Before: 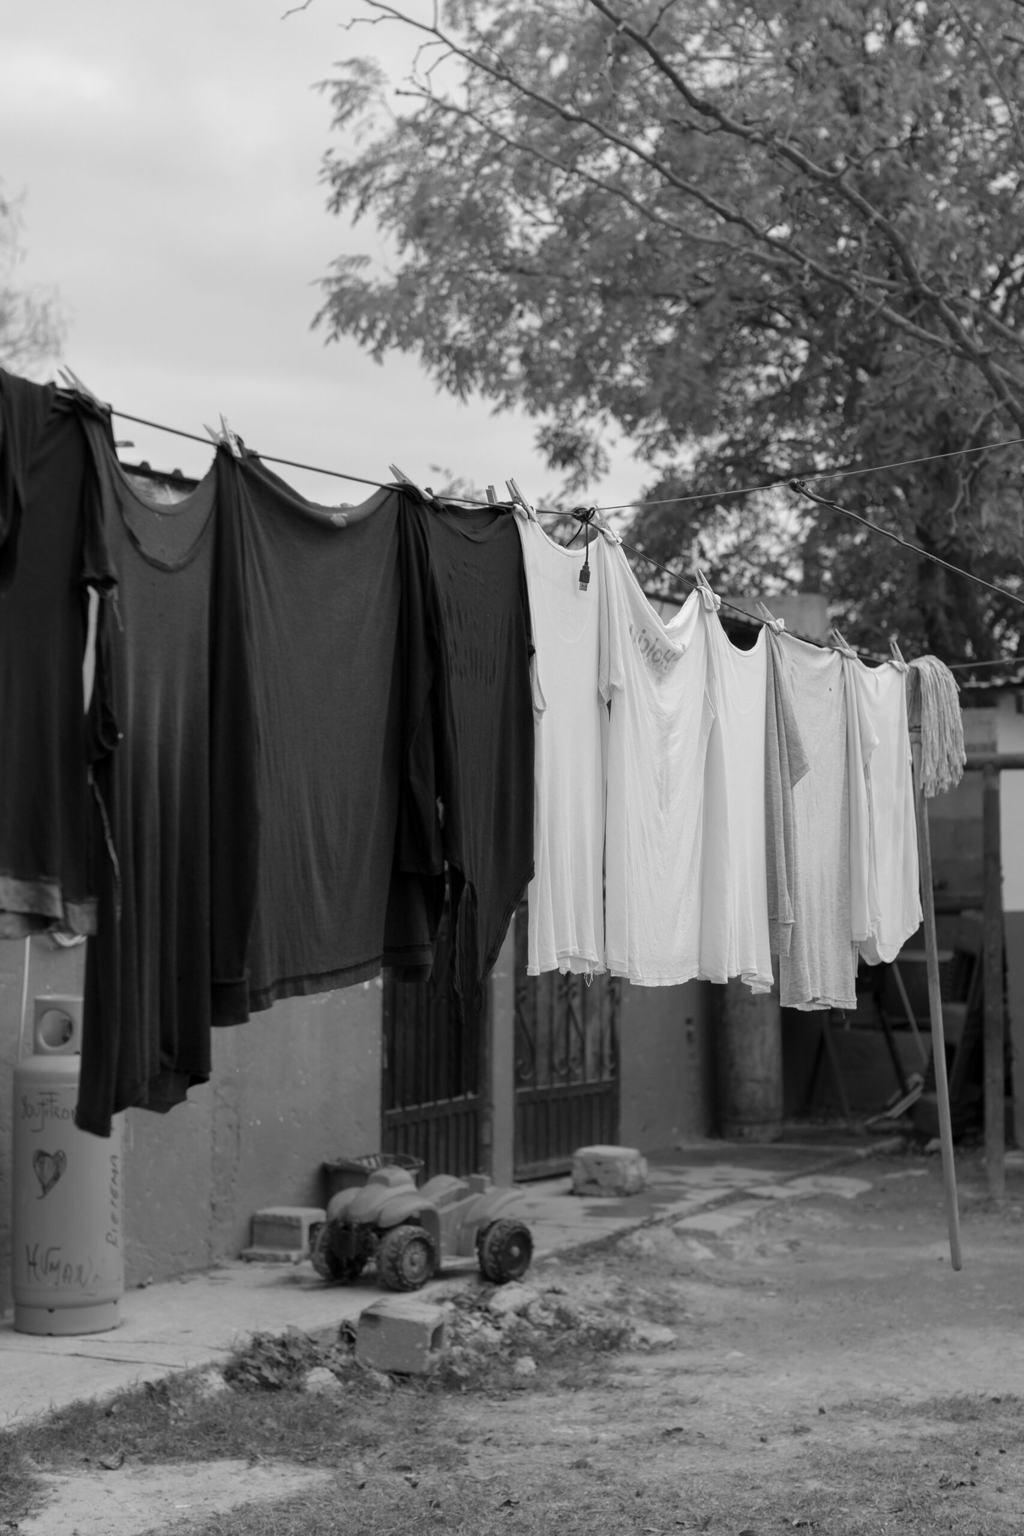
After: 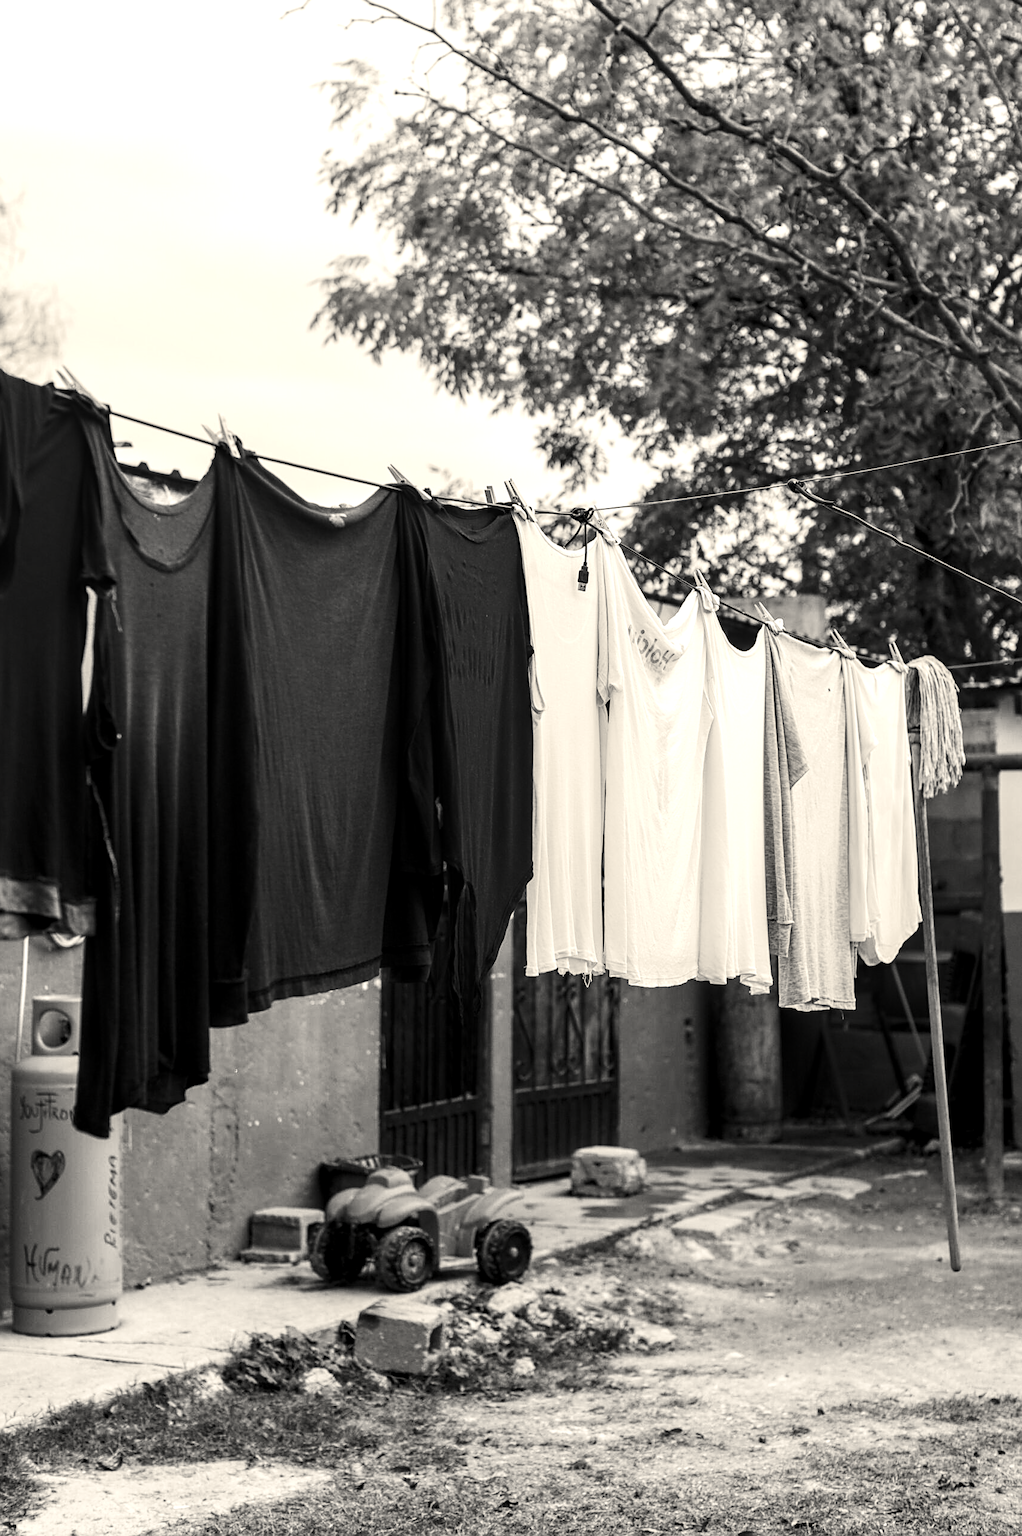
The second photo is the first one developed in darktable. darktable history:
color balance rgb: highlights gain › chroma 3.071%, highlights gain › hue 77.18°, perceptual saturation grading › global saturation 0.322%, perceptual brilliance grading › global brilliance 12.341%, perceptual brilliance grading › highlights 15.243%, global vibrance 20%
sharpen: on, module defaults
local contrast: highlights 39%, shadows 60%, detail 136%, midtone range 0.509
contrast brightness saturation: contrast 0.297
velvia: on, module defaults
crop and rotate: left 0.198%, bottom 0.002%
